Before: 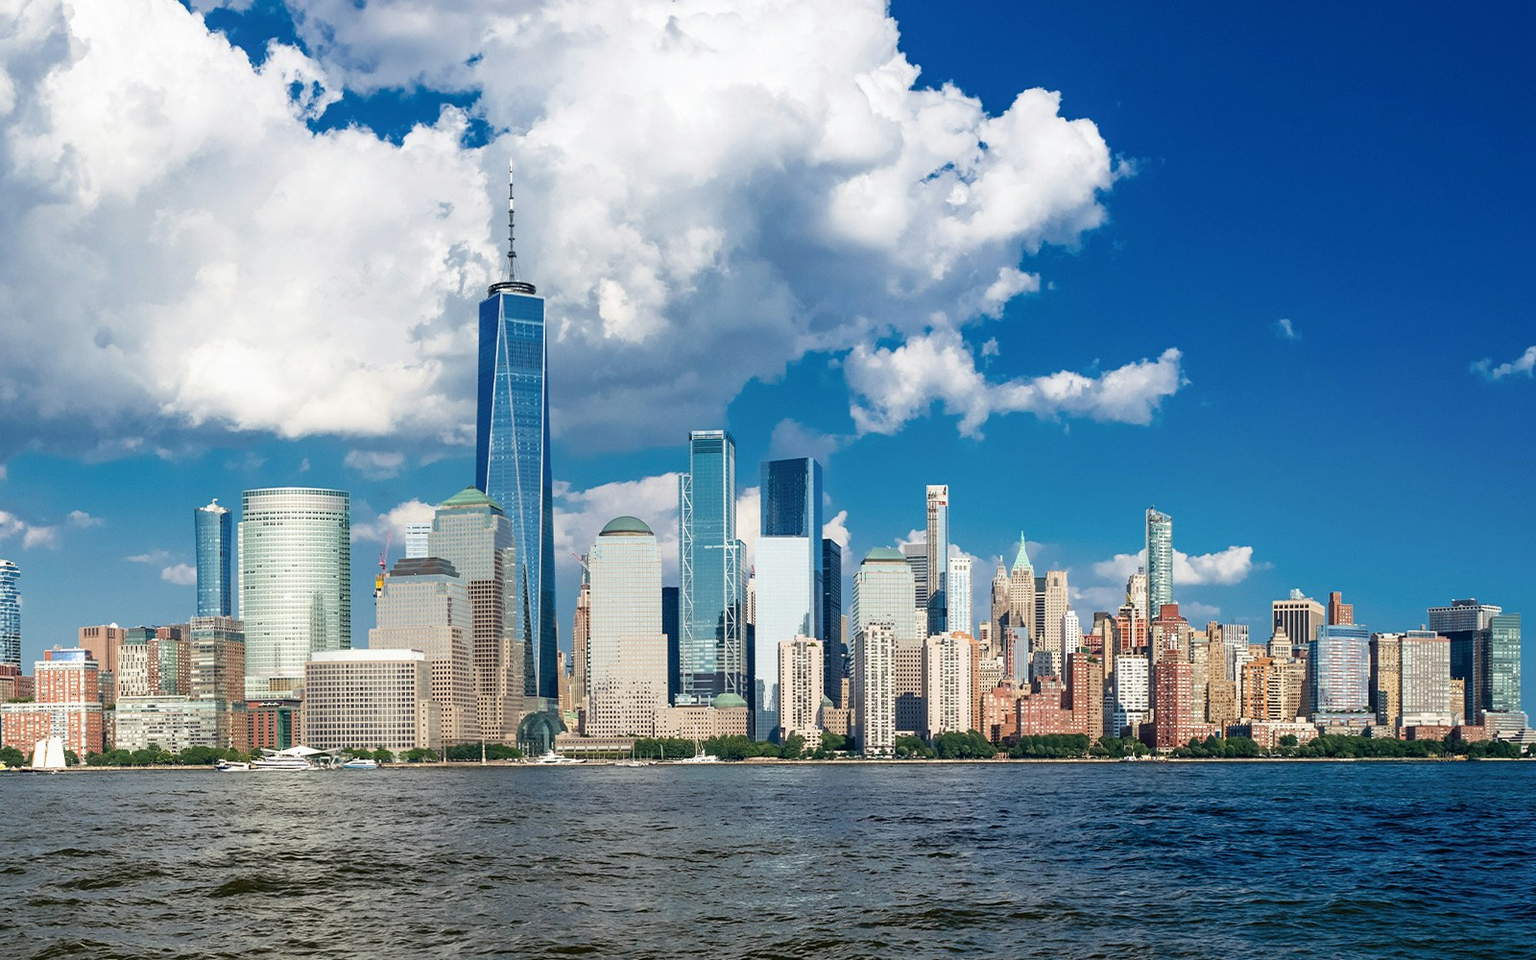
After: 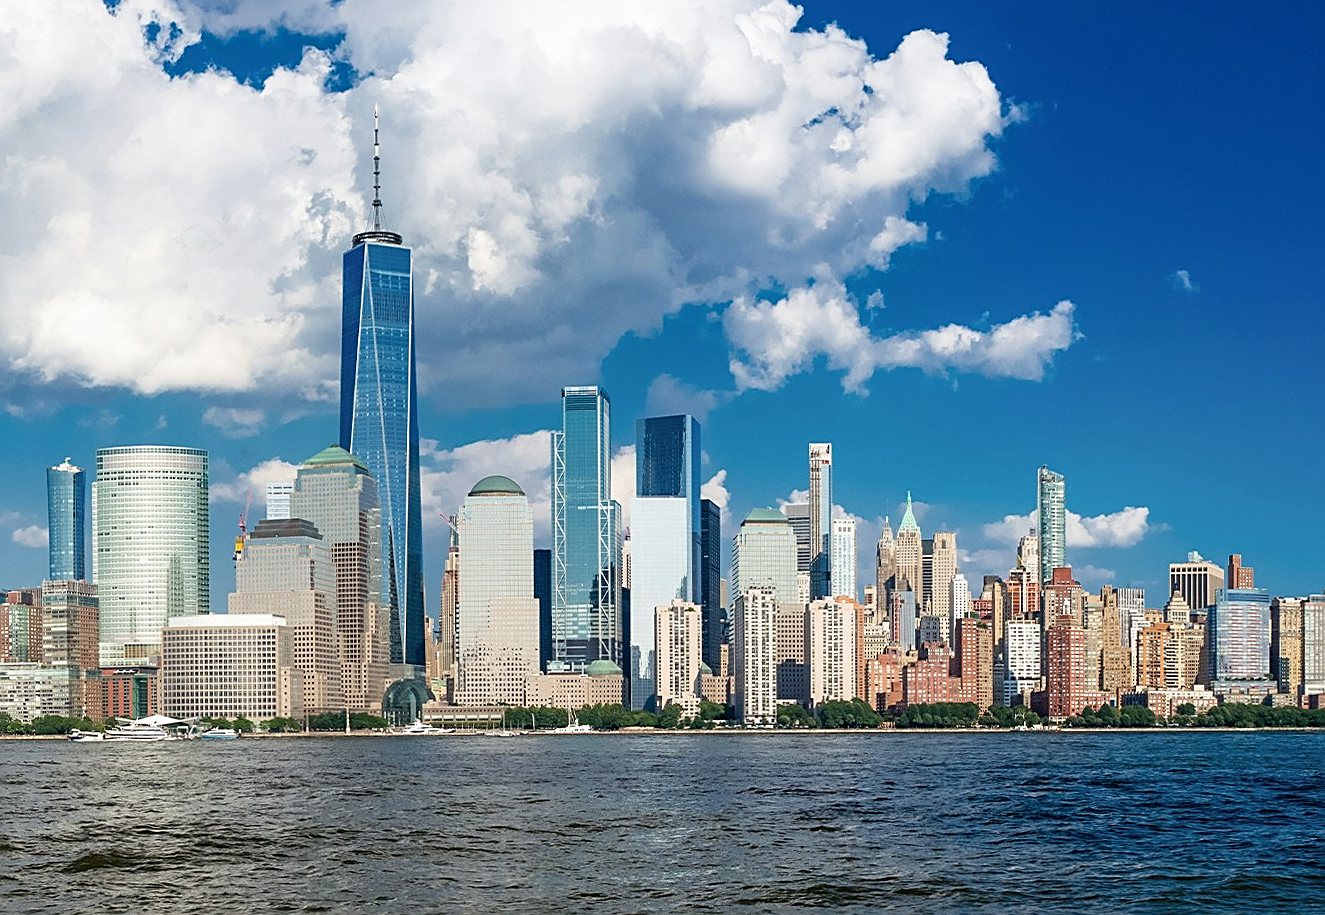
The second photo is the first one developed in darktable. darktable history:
sharpen: on, module defaults
crop: left 9.807%, top 6.259%, right 7.334%, bottom 2.177%
